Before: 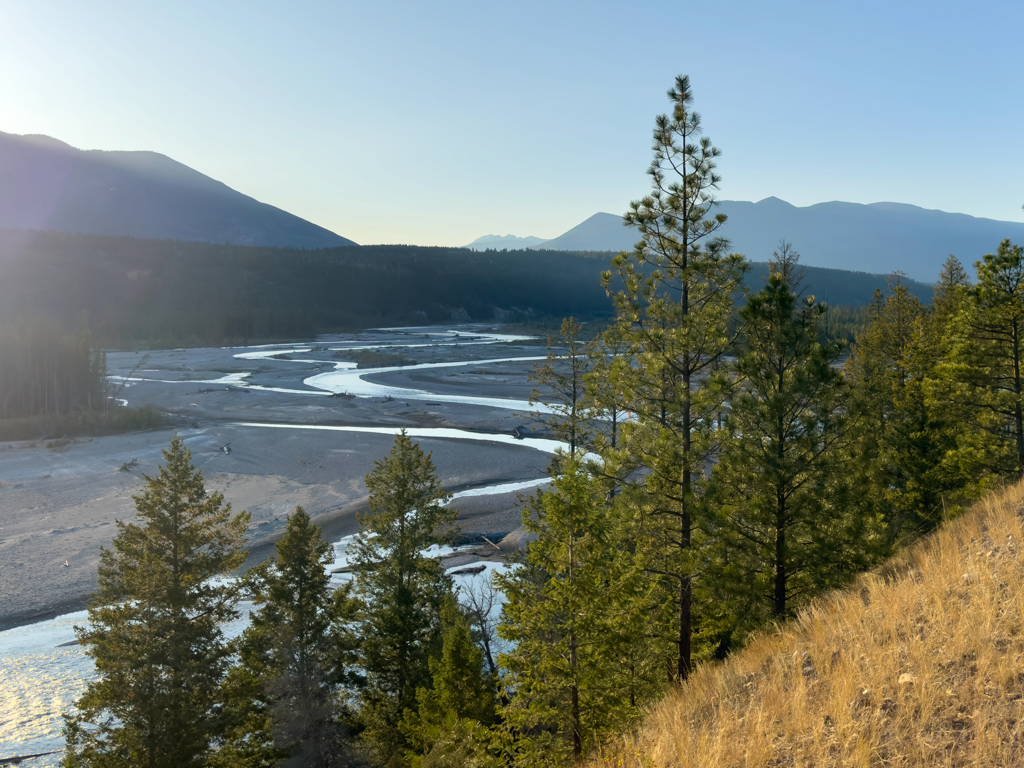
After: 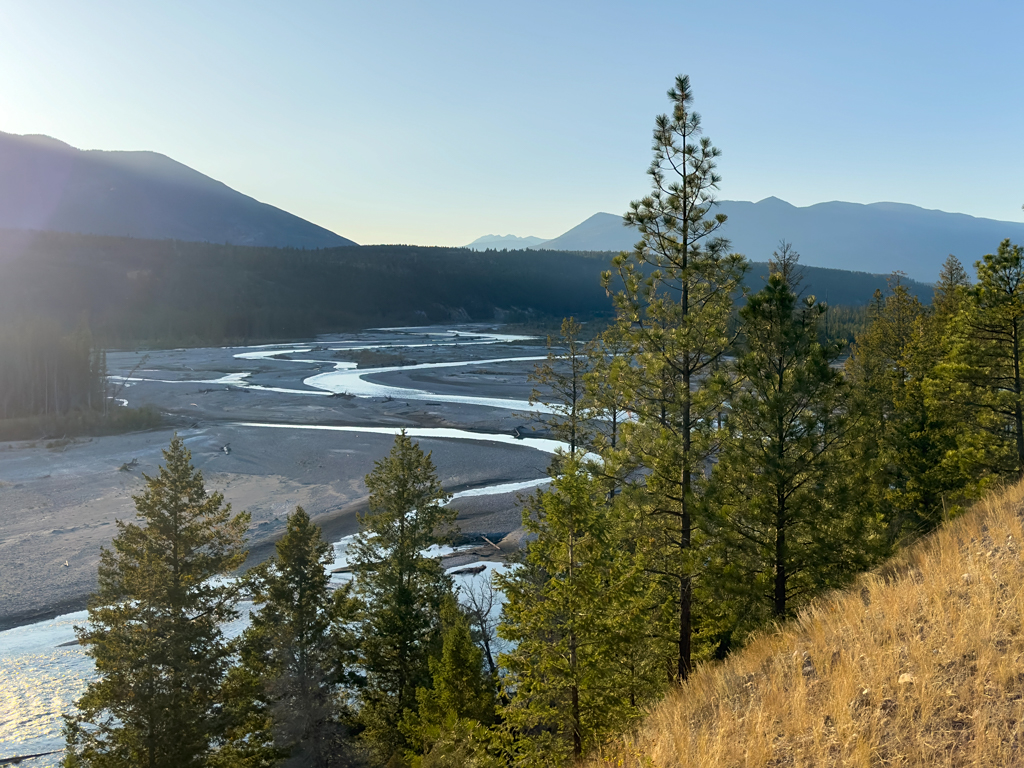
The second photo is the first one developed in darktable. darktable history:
sharpen: radius 1.261, amount 0.307, threshold 0.124
exposure: compensate highlight preservation false
